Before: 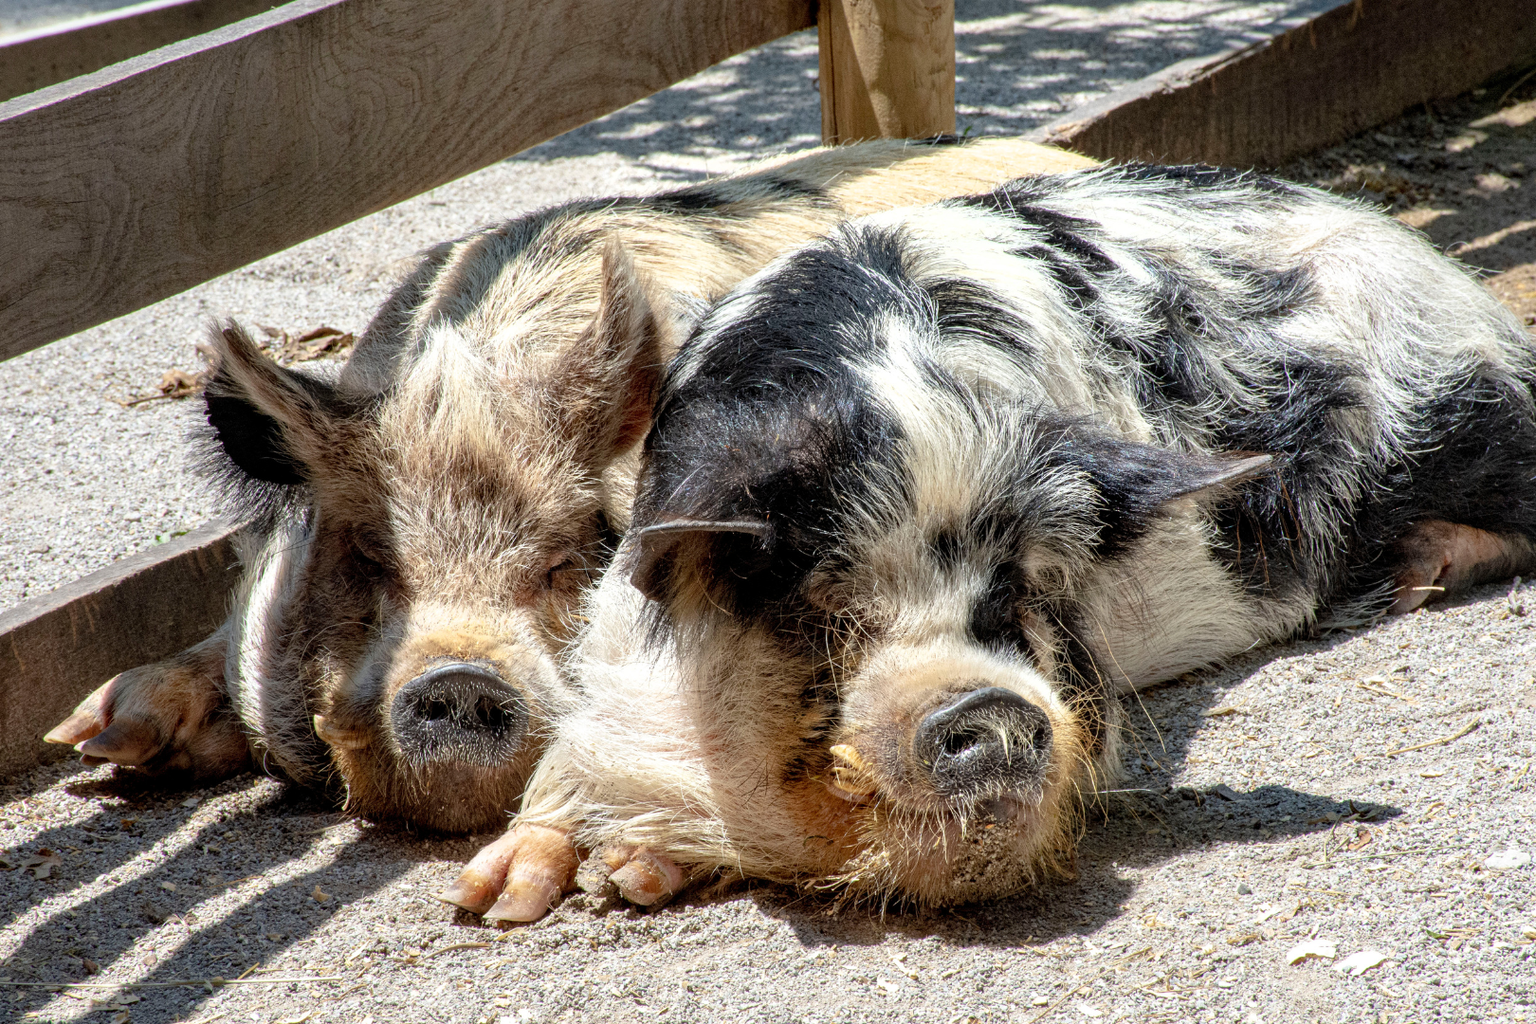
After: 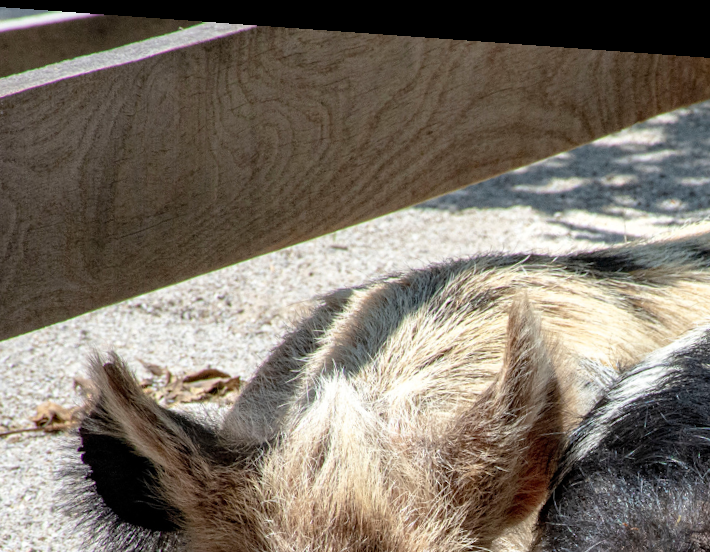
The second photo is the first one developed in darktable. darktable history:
rotate and perspective: rotation 4.1°, automatic cropping off
crop and rotate: left 10.817%, top 0.062%, right 47.194%, bottom 53.626%
